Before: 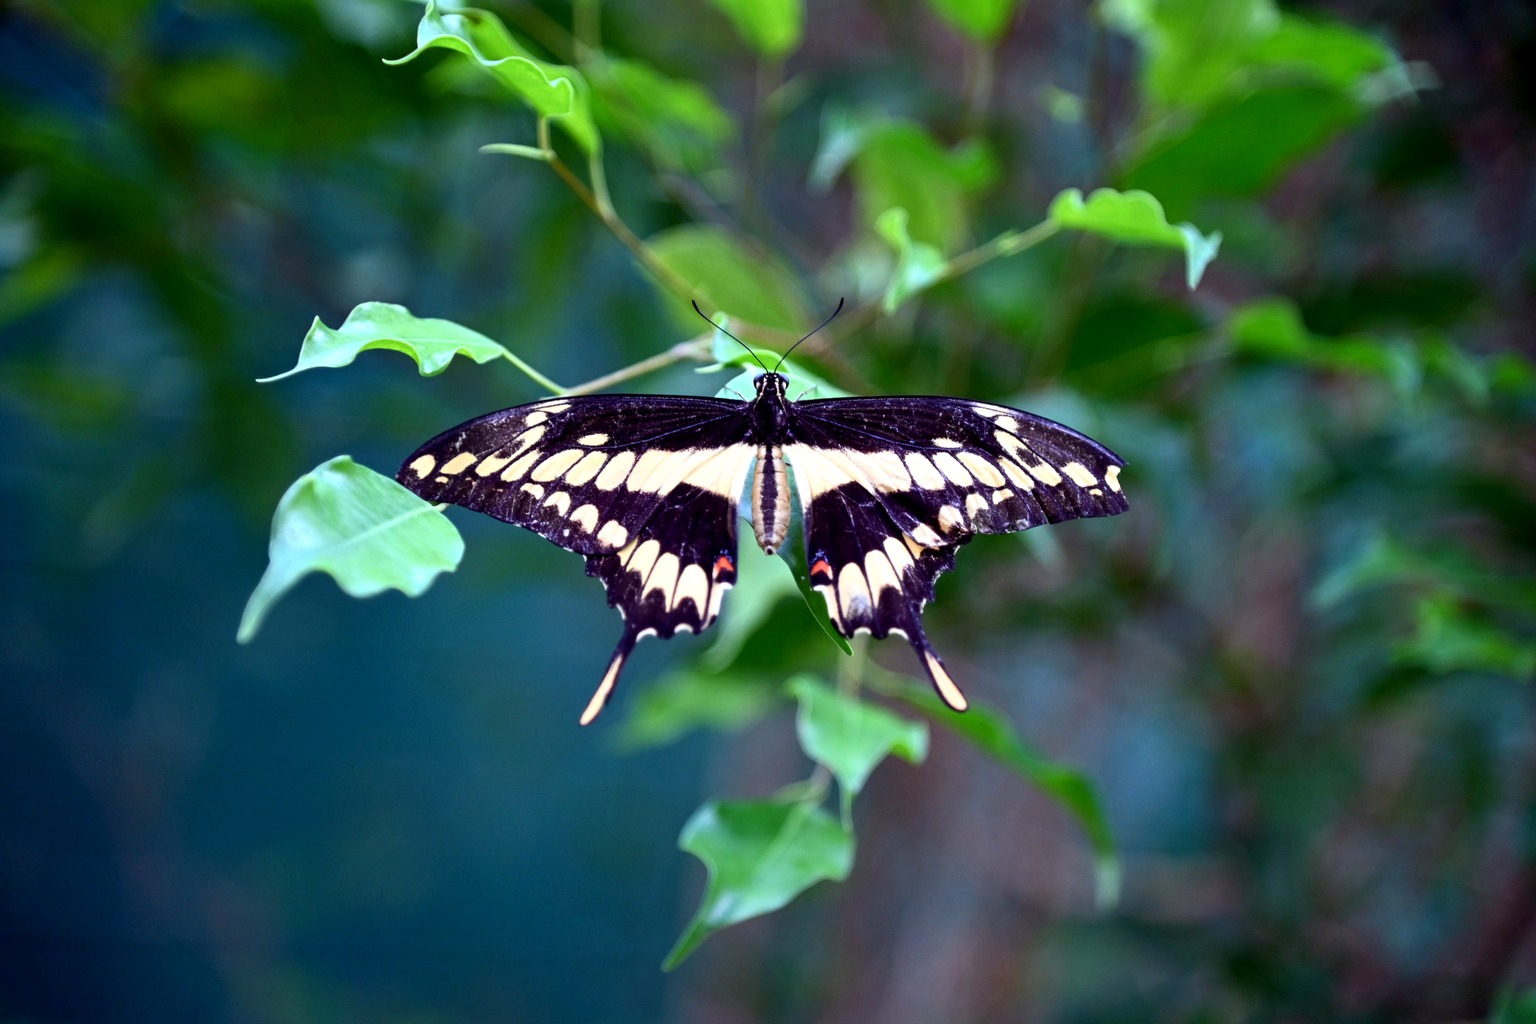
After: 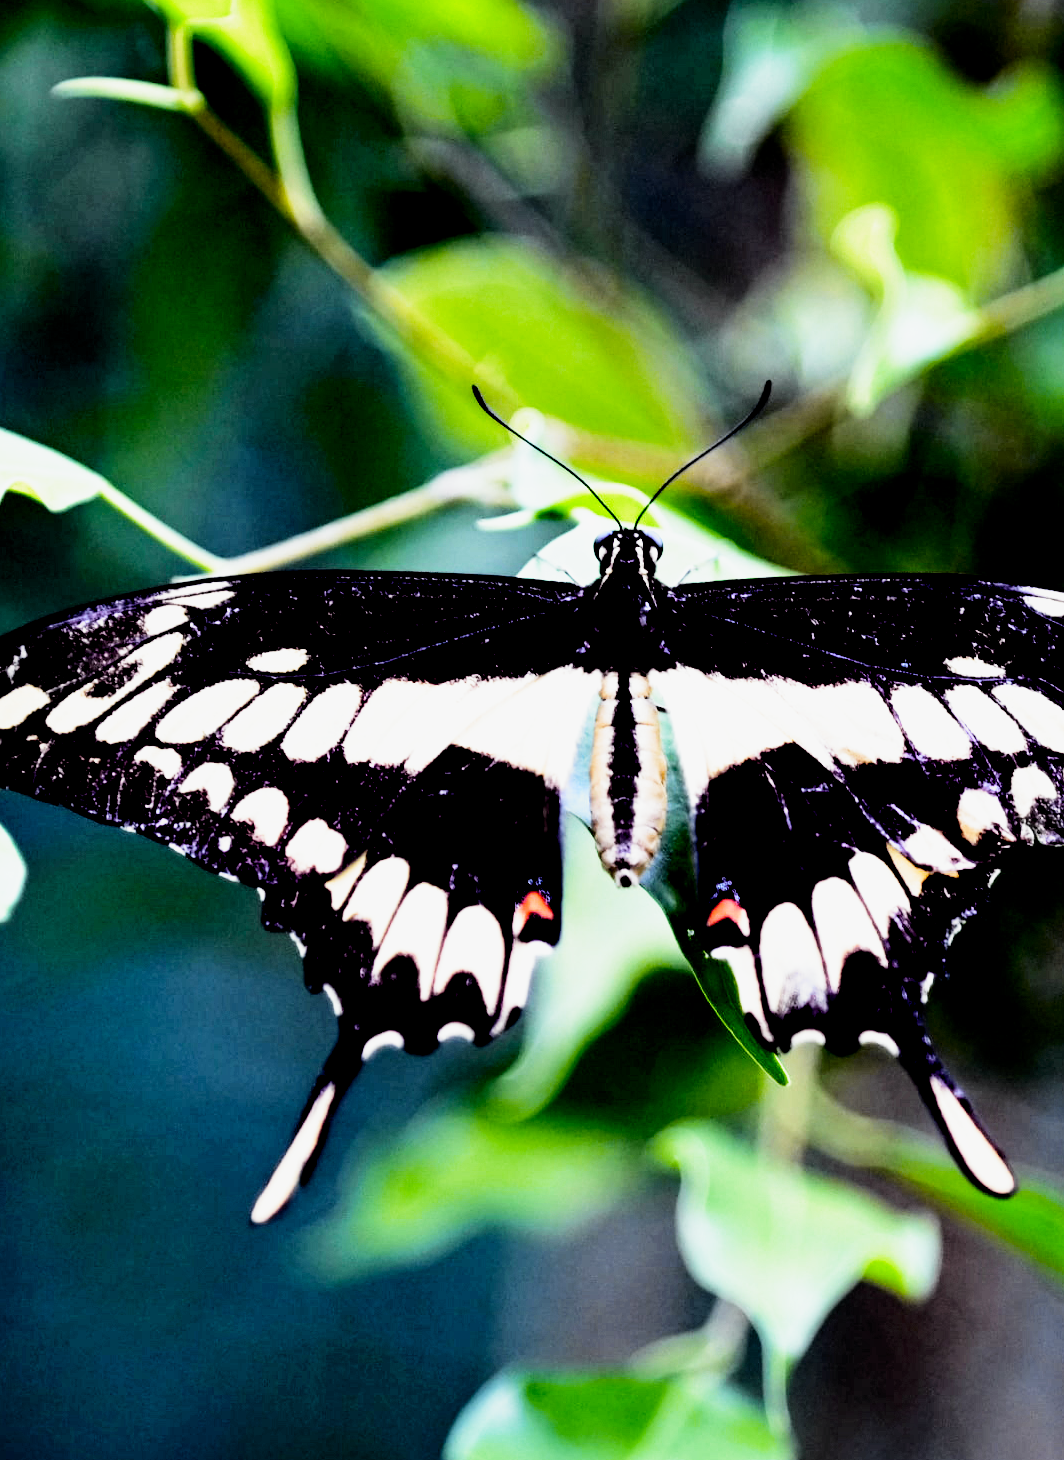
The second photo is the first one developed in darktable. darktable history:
rgb levels: levels [[0.034, 0.472, 0.904], [0, 0.5, 1], [0, 0.5, 1]]
contrast brightness saturation: saturation -0.05
tone curve: curves: ch0 [(0, 0) (0.136, 0.084) (0.346, 0.366) (0.489, 0.559) (0.66, 0.748) (0.849, 0.902) (1, 0.974)]; ch1 [(0, 0) (0.353, 0.344) (0.45, 0.46) (0.498, 0.498) (0.521, 0.512) (0.563, 0.559) (0.592, 0.605) (0.641, 0.673) (1, 1)]; ch2 [(0, 0) (0.333, 0.346) (0.375, 0.375) (0.424, 0.43) (0.476, 0.492) (0.502, 0.502) (0.524, 0.531) (0.579, 0.61) (0.612, 0.644) (0.641, 0.722) (1, 1)], color space Lab, independent channels, preserve colors none
crop and rotate: left 29.476%, top 10.214%, right 35.32%, bottom 17.333%
filmic rgb: middle gray luminance 12.74%, black relative exposure -10.13 EV, white relative exposure 3.47 EV, threshold 6 EV, target black luminance 0%, hardness 5.74, latitude 44.69%, contrast 1.221, highlights saturation mix 5%, shadows ↔ highlights balance 26.78%, add noise in highlights 0, preserve chrominance no, color science v3 (2019), use custom middle-gray values true, iterations of high-quality reconstruction 0, contrast in highlights soft, enable highlight reconstruction true
